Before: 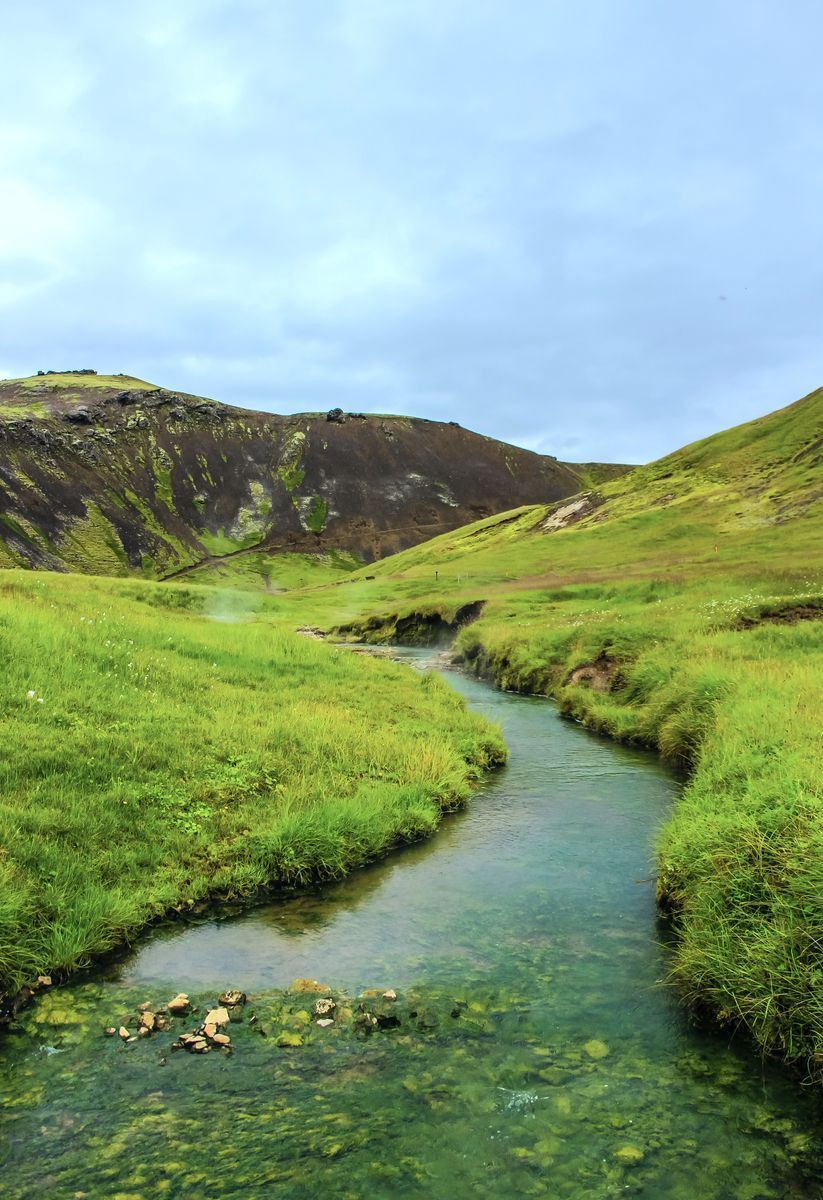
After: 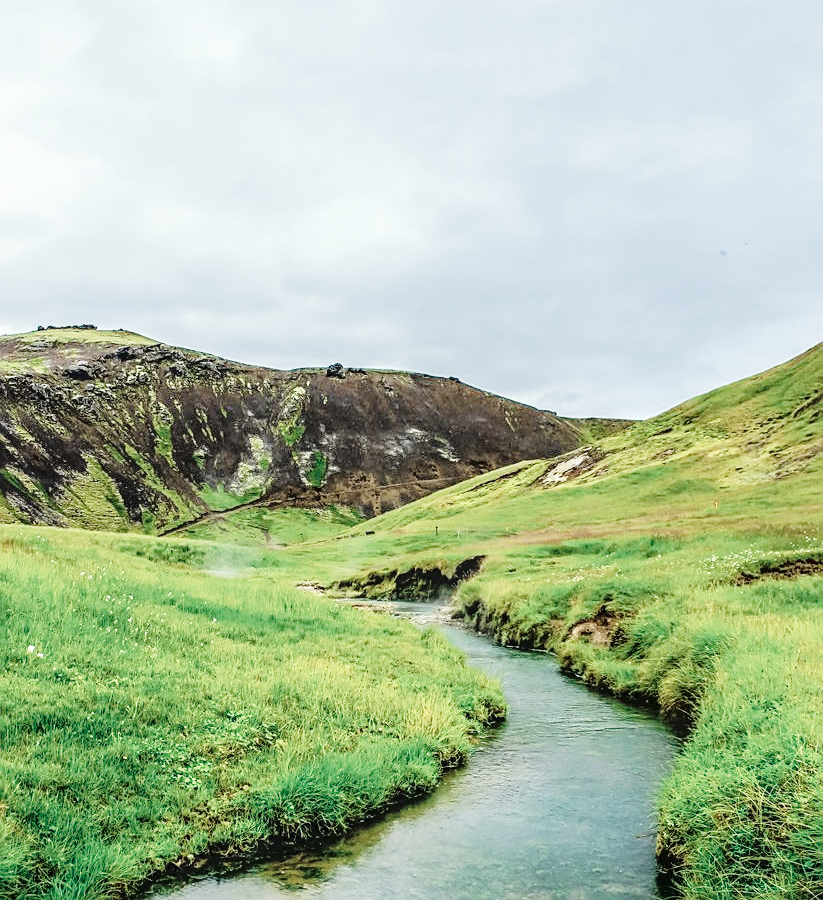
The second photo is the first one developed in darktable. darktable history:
crop: top 3.792%, bottom 21.184%
local contrast: on, module defaults
base curve: curves: ch0 [(0, 0) (0.028, 0.03) (0.121, 0.232) (0.46, 0.748) (0.859, 0.968) (1, 1)], preserve colors none
sharpen: on, module defaults
tone curve: curves: ch0 [(0, 0) (0.003, 0.048) (0.011, 0.048) (0.025, 0.048) (0.044, 0.049) (0.069, 0.048) (0.1, 0.052) (0.136, 0.071) (0.177, 0.109) (0.224, 0.157) (0.277, 0.233) (0.335, 0.32) (0.399, 0.404) (0.468, 0.496) (0.543, 0.582) (0.623, 0.653) (0.709, 0.738) (0.801, 0.811) (0.898, 0.895) (1, 1)], color space Lab, linked channels, preserve colors none
levels: levels [0, 0.498, 1]
color zones: curves: ch0 [(0, 0.5) (0.125, 0.4) (0.25, 0.5) (0.375, 0.4) (0.5, 0.4) (0.625, 0.35) (0.75, 0.35) (0.875, 0.5)]; ch1 [(0, 0.35) (0.125, 0.45) (0.25, 0.35) (0.375, 0.35) (0.5, 0.35) (0.625, 0.35) (0.75, 0.45) (0.875, 0.35)]; ch2 [(0, 0.6) (0.125, 0.5) (0.25, 0.5) (0.375, 0.6) (0.5, 0.6) (0.625, 0.5) (0.75, 0.5) (0.875, 0.5)]
